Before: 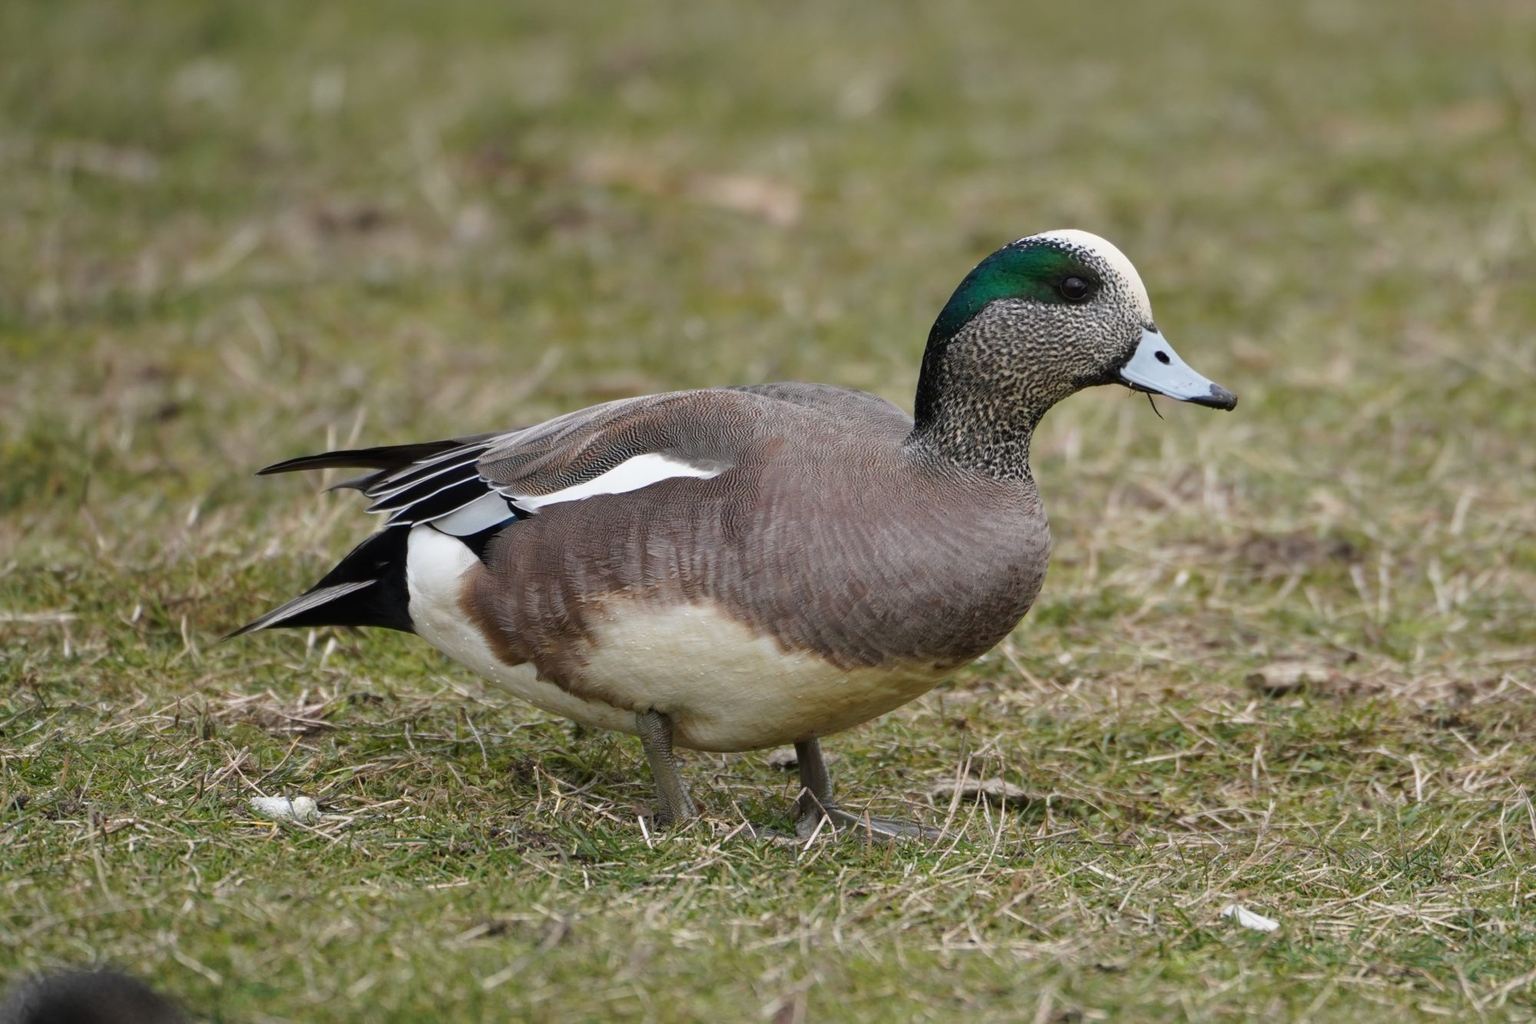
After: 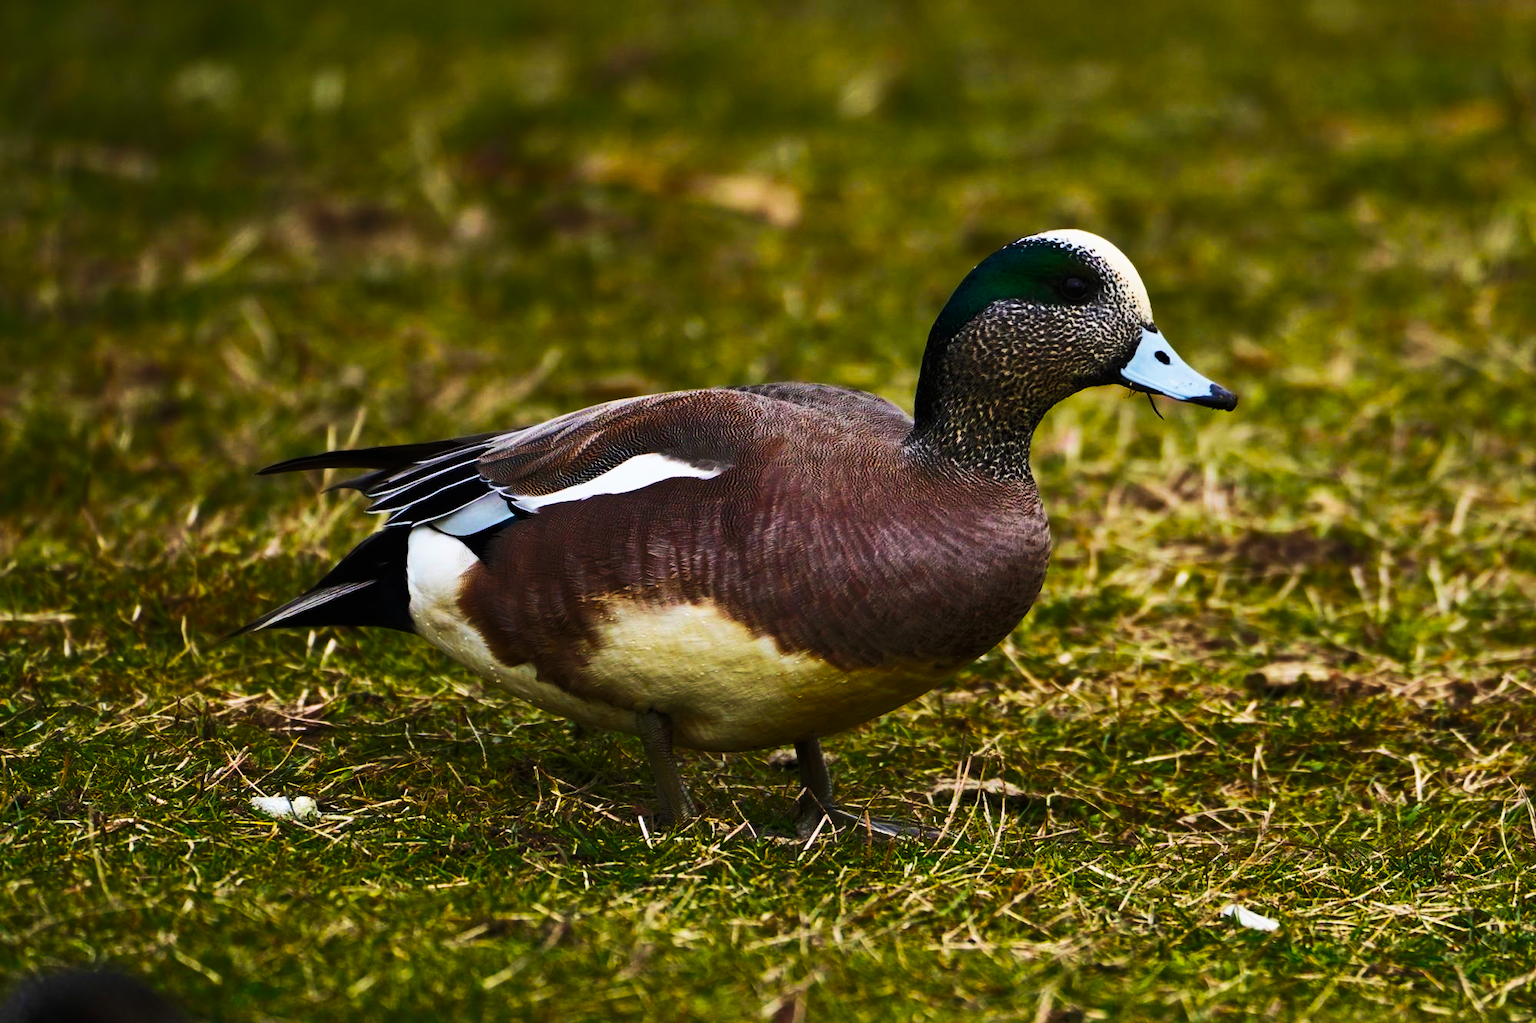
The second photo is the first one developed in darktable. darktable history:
velvia: strength 45%
base curve: curves: ch0 [(0, 0) (0.032, 0.025) (0.121, 0.166) (0.206, 0.329) (0.605, 0.79) (1, 1)], preserve colors none
color balance rgb: linear chroma grading › global chroma 40.15%, perceptual saturation grading › global saturation 60.58%, perceptual saturation grading › highlights 20.44%, perceptual saturation grading › shadows -50.36%, perceptual brilliance grading › highlights 2.19%, perceptual brilliance grading › mid-tones -50.36%, perceptual brilliance grading › shadows -50.36%
